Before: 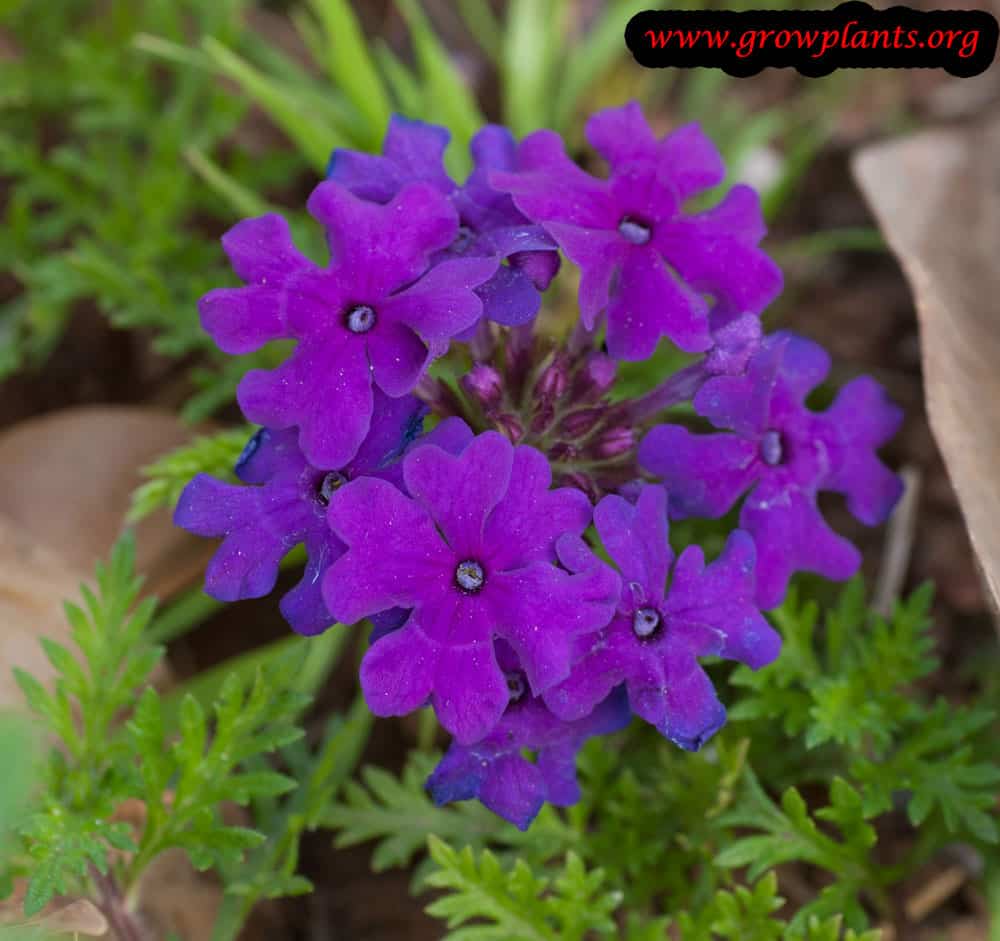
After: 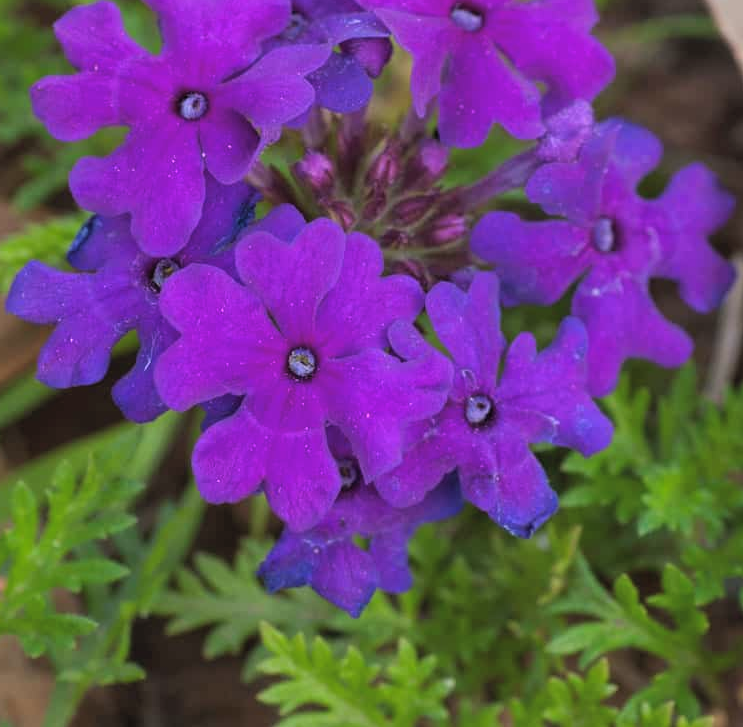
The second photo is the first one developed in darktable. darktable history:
crop: left 16.88%, top 22.71%, right 8.808%
tone curve: curves: ch0 [(0, 0) (0.405, 0.351) (1, 1)], preserve colors none
contrast brightness saturation: brightness 0.148
